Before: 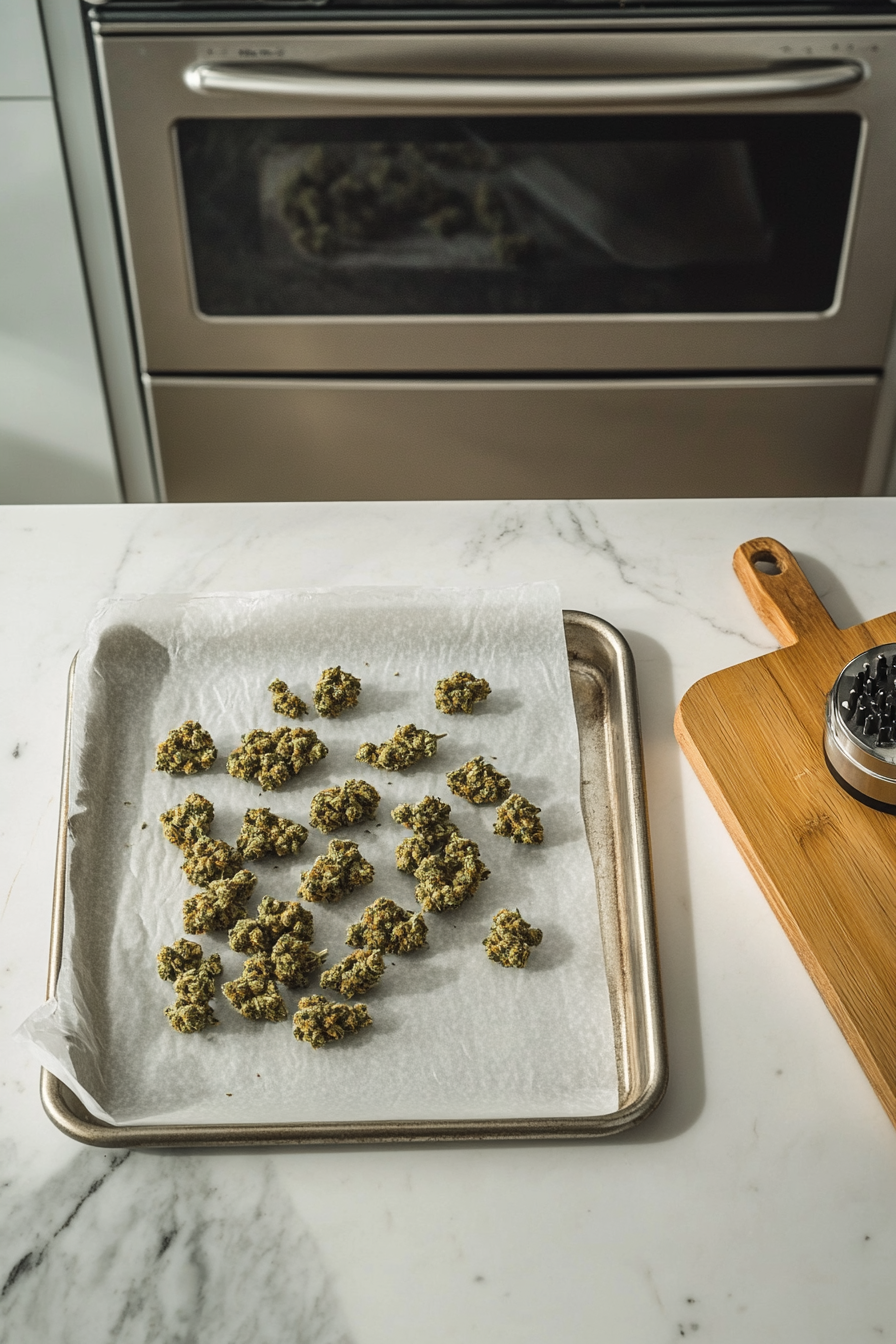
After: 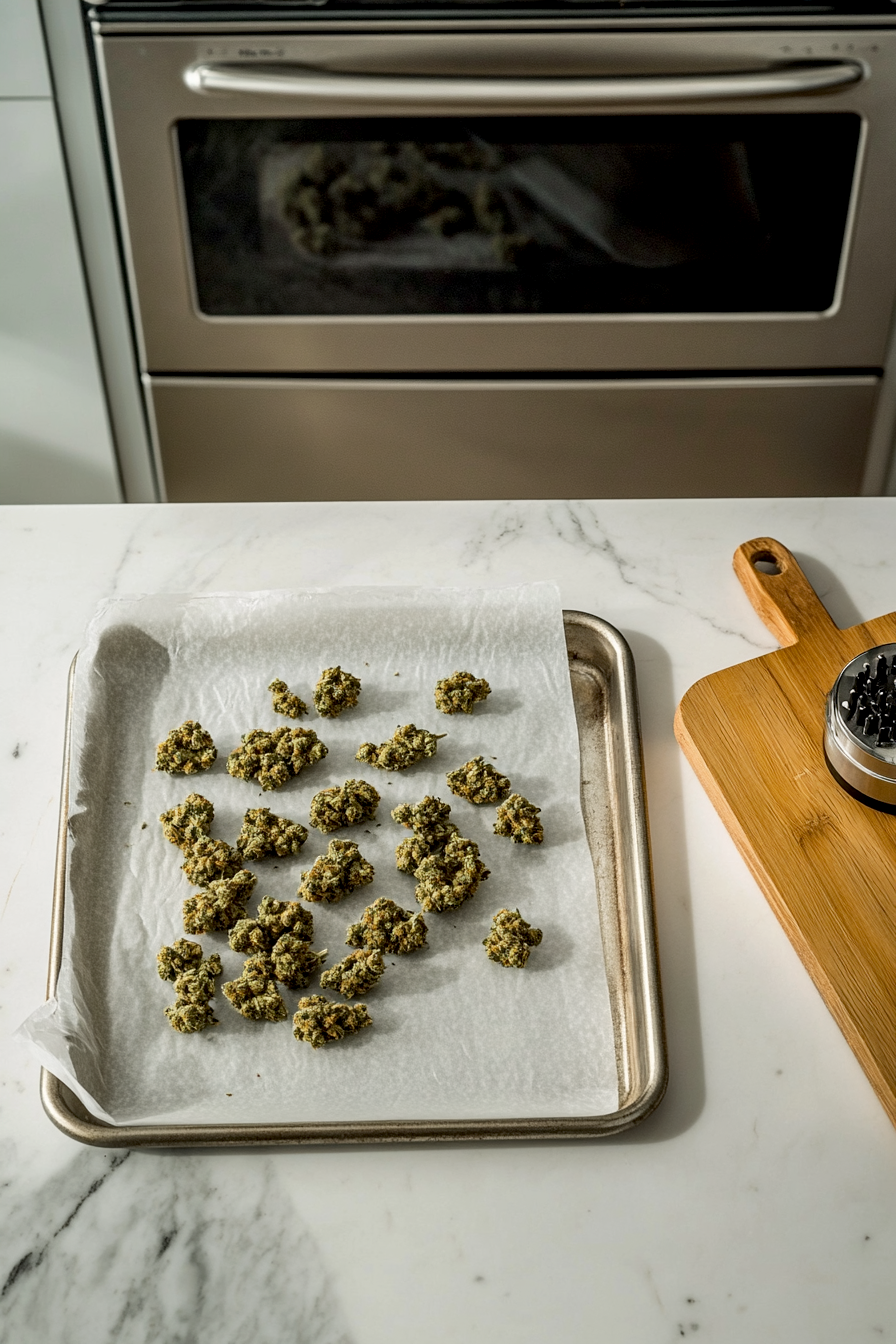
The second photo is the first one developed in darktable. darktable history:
exposure: black level correction 0.012, compensate exposure bias true, compensate highlight preservation false
